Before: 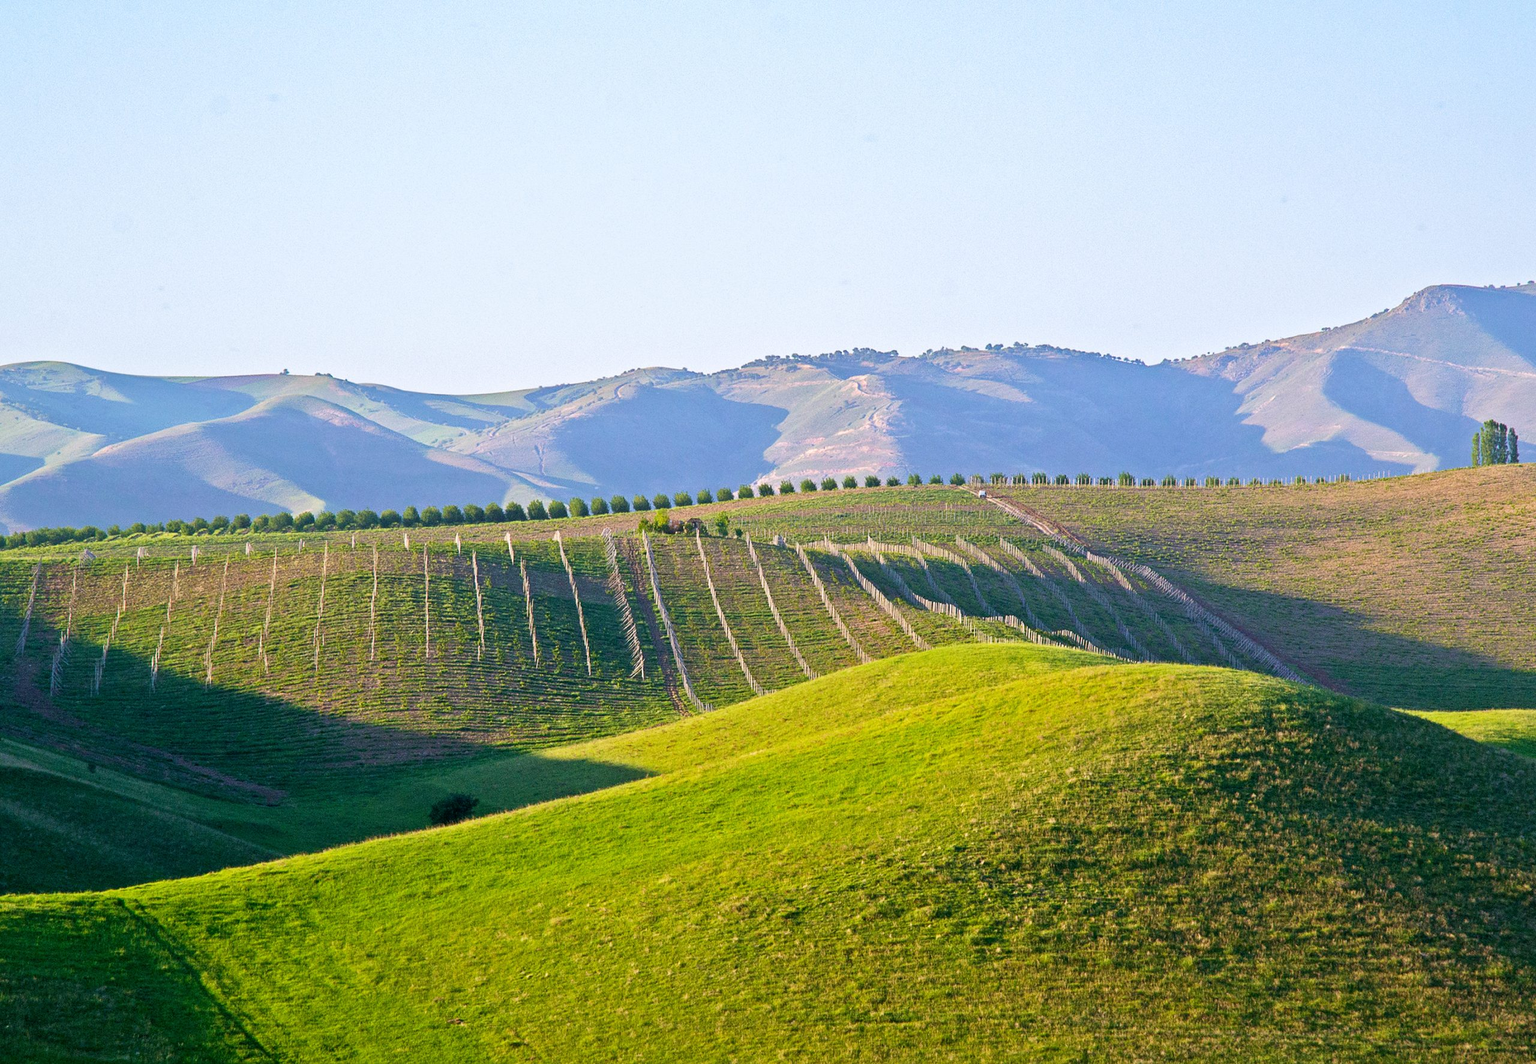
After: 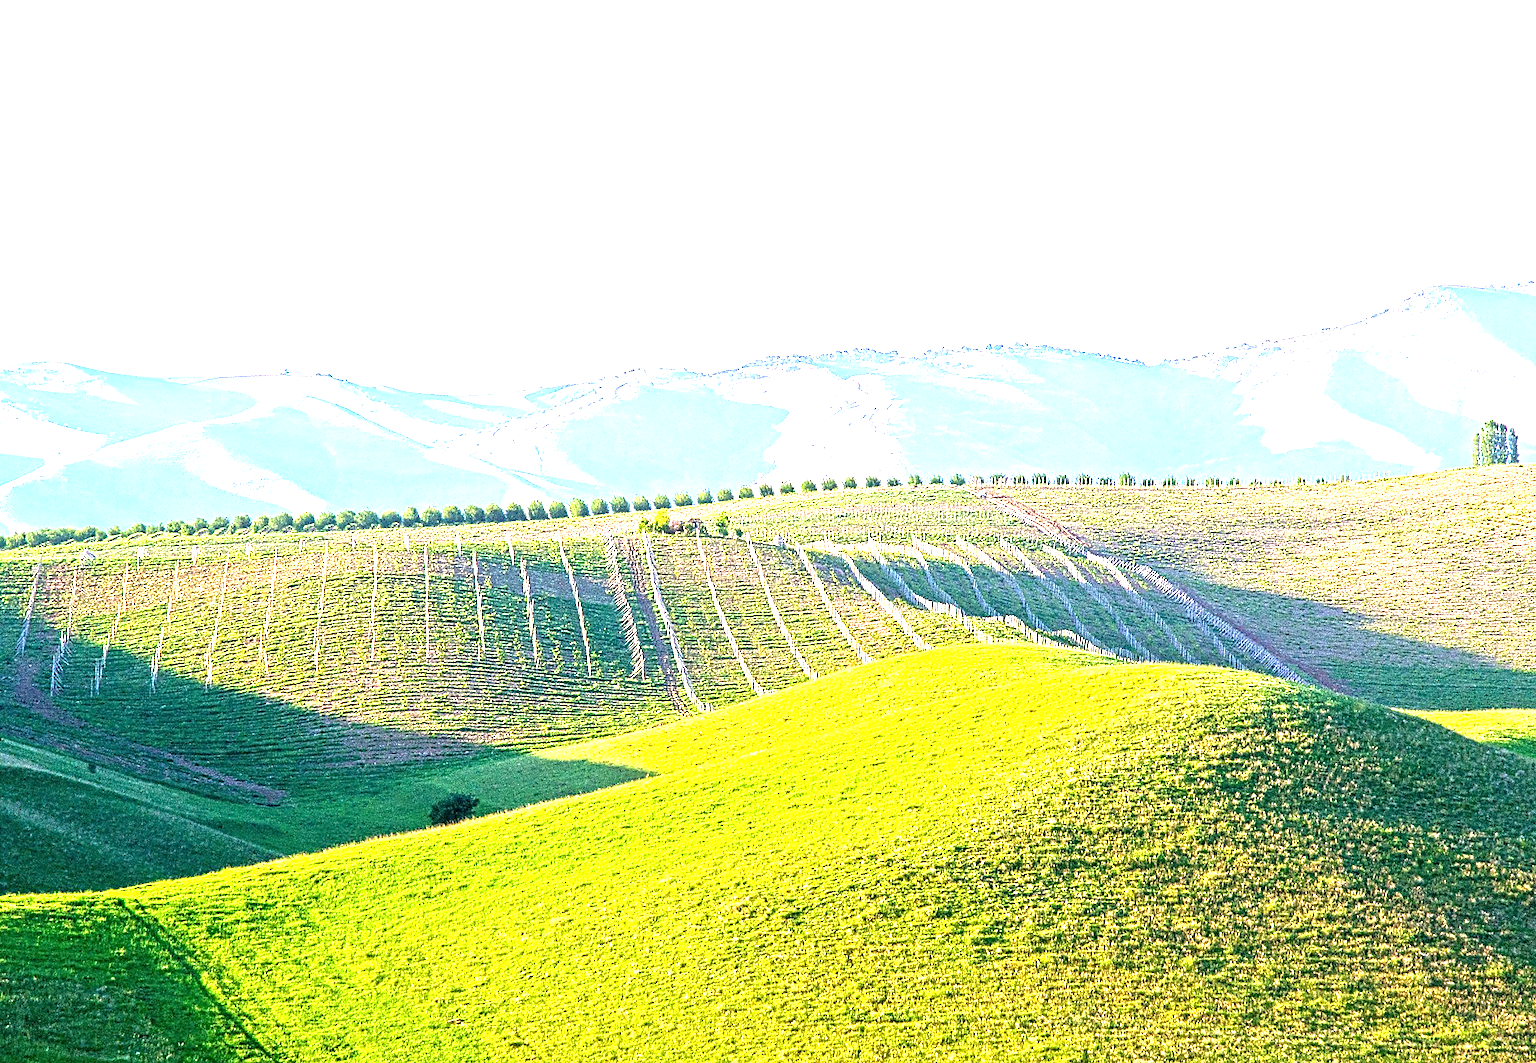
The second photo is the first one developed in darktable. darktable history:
exposure: exposure 2.008 EV, compensate highlight preservation false
contrast equalizer: y [[0.5, 0.5, 0.5, 0.515, 0.749, 0.84], [0.5 ×6], [0.5 ×6], [0, 0, 0, 0.001, 0.067, 0.262], [0 ×6]]
